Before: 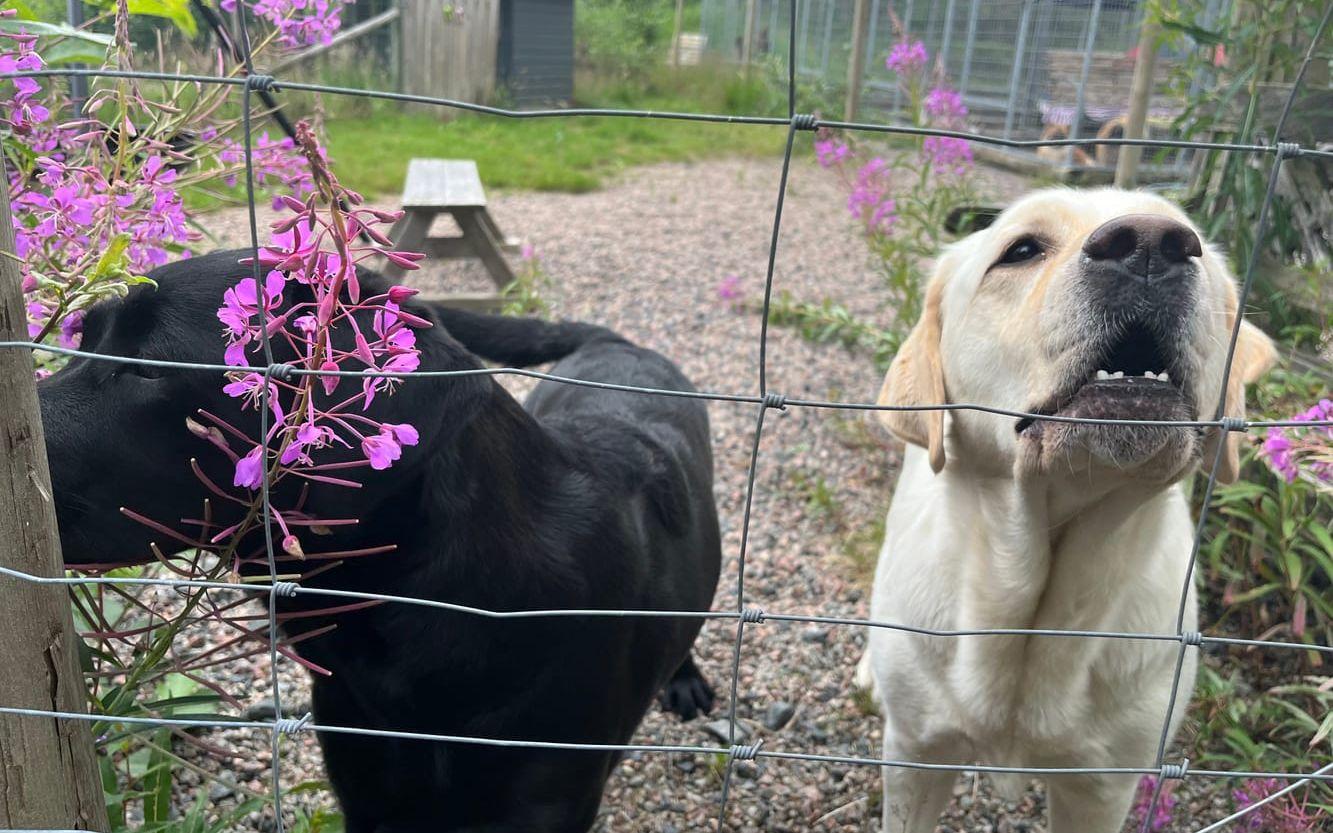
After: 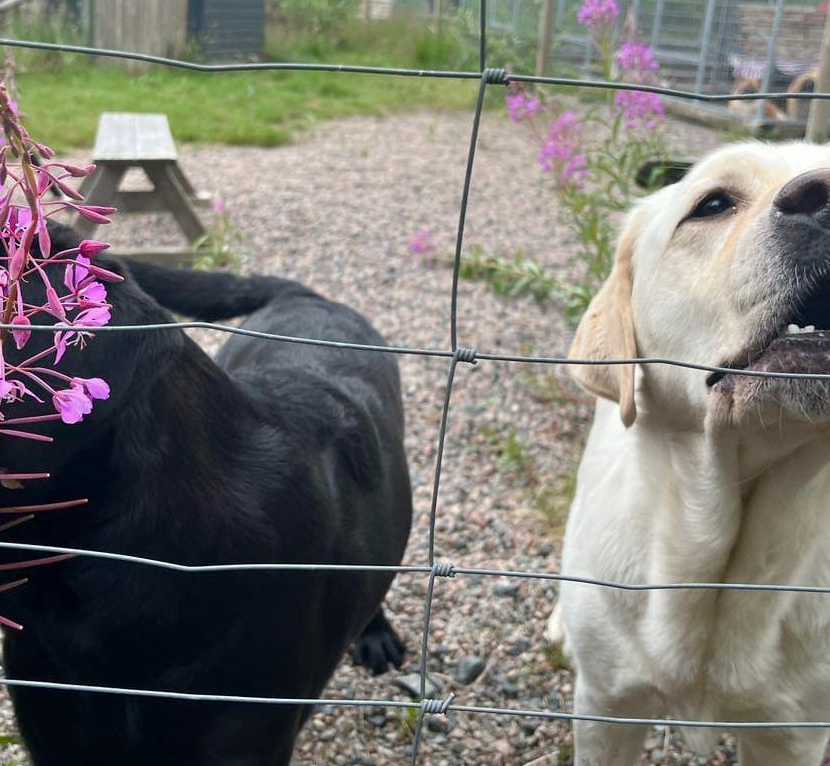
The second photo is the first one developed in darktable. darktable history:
color balance rgb: perceptual saturation grading › global saturation 0.661%, perceptual saturation grading › highlights -32.745%, perceptual saturation grading › mid-tones 5.795%, perceptual saturation grading › shadows 17.284%, global vibrance 20%
crop and rotate: left 23.192%, top 5.64%, right 14.487%, bottom 2.313%
